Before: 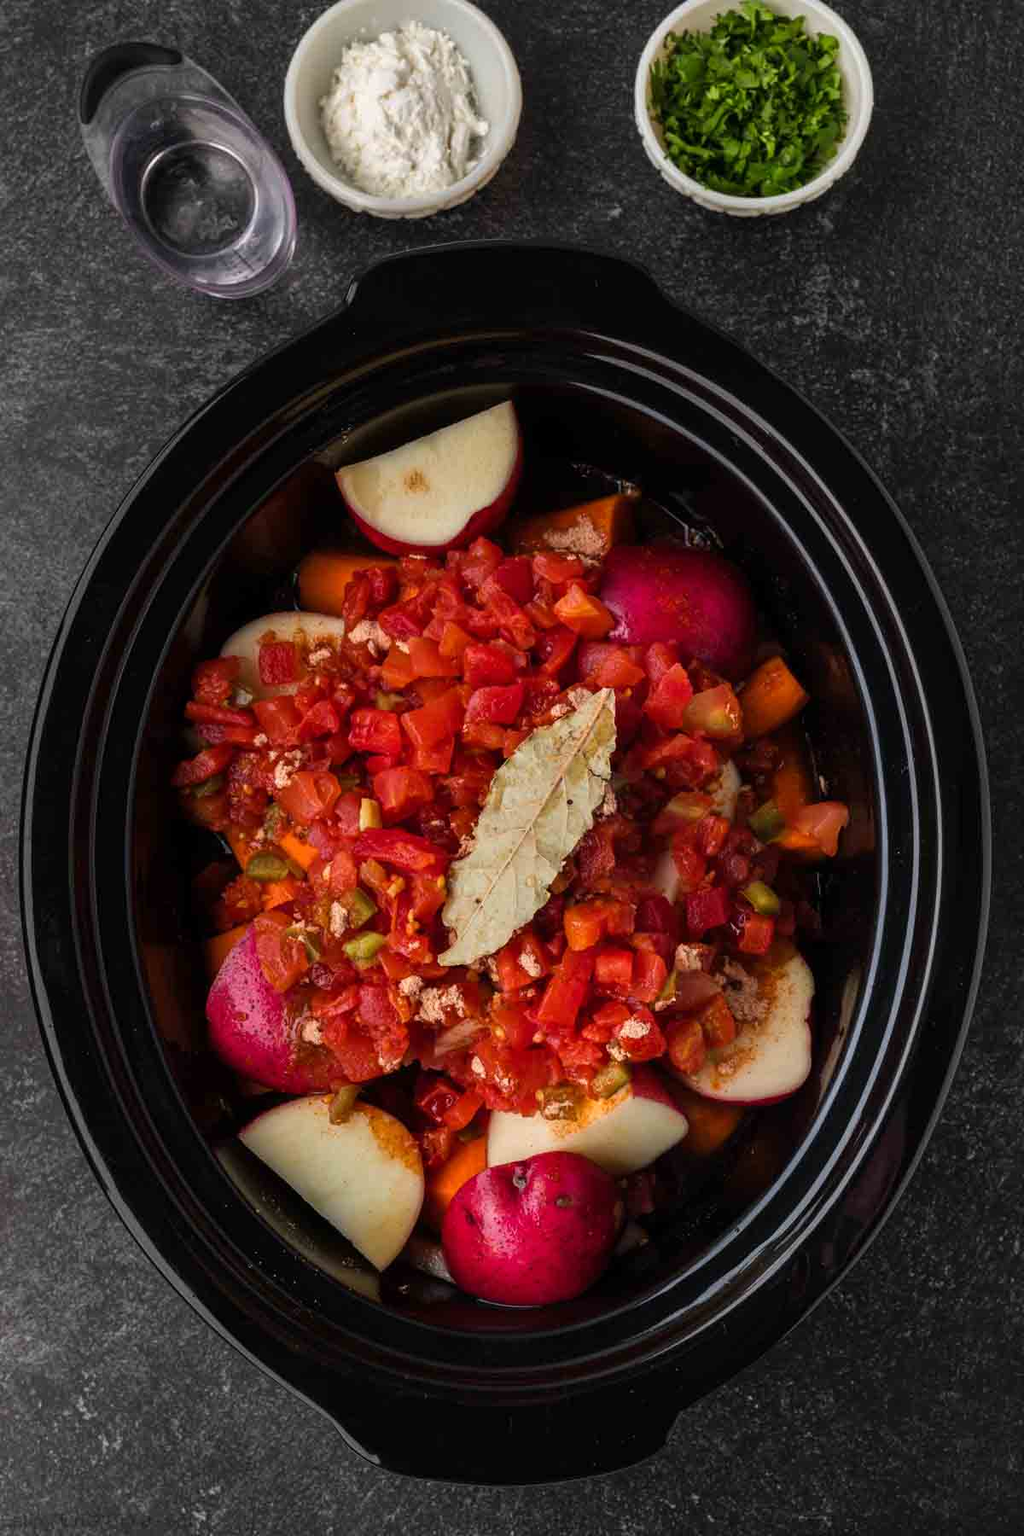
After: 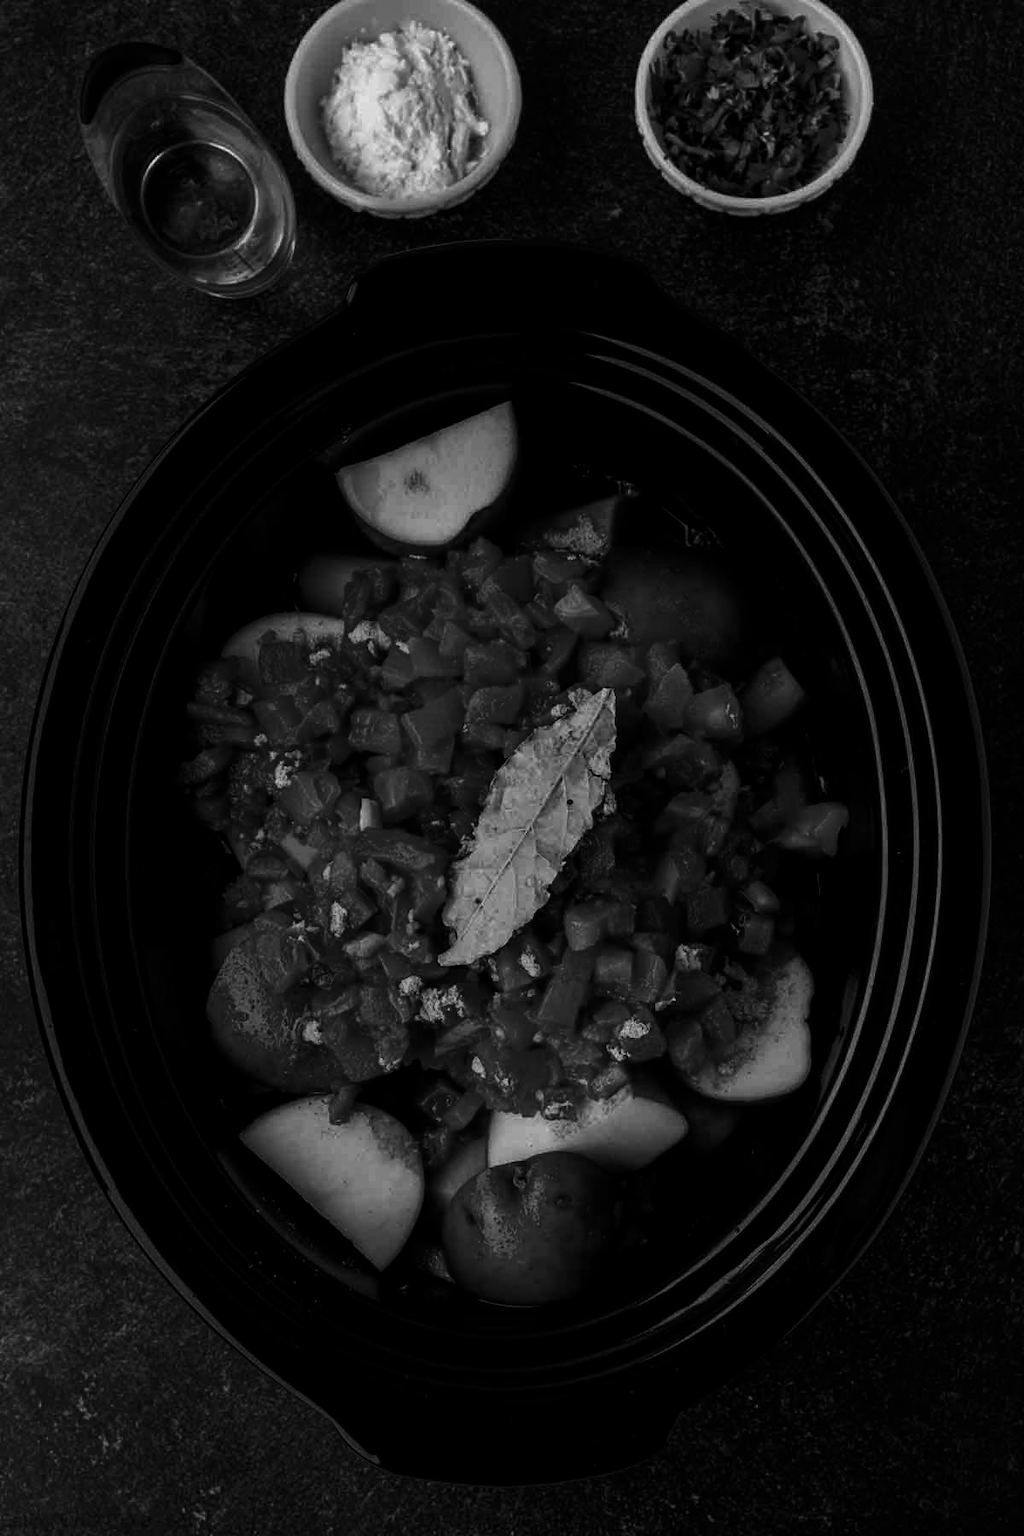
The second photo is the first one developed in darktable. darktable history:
contrast brightness saturation: brightness -0.52
bloom: size 5%, threshold 95%, strength 15%
monochrome: a -92.57, b 58.91
